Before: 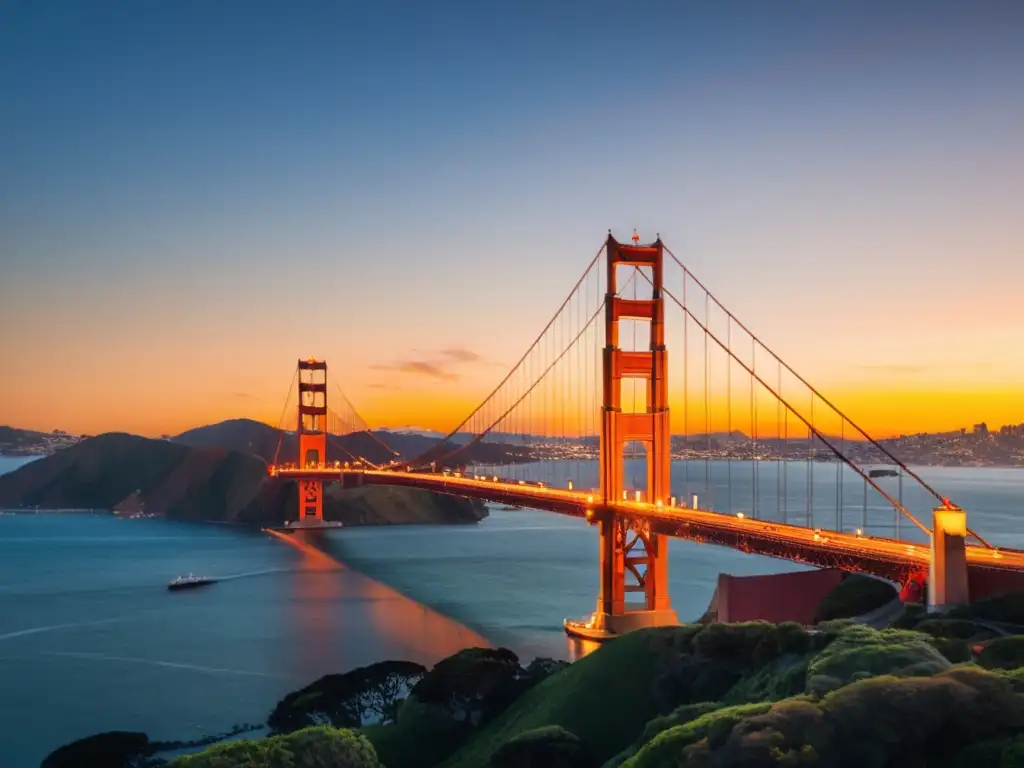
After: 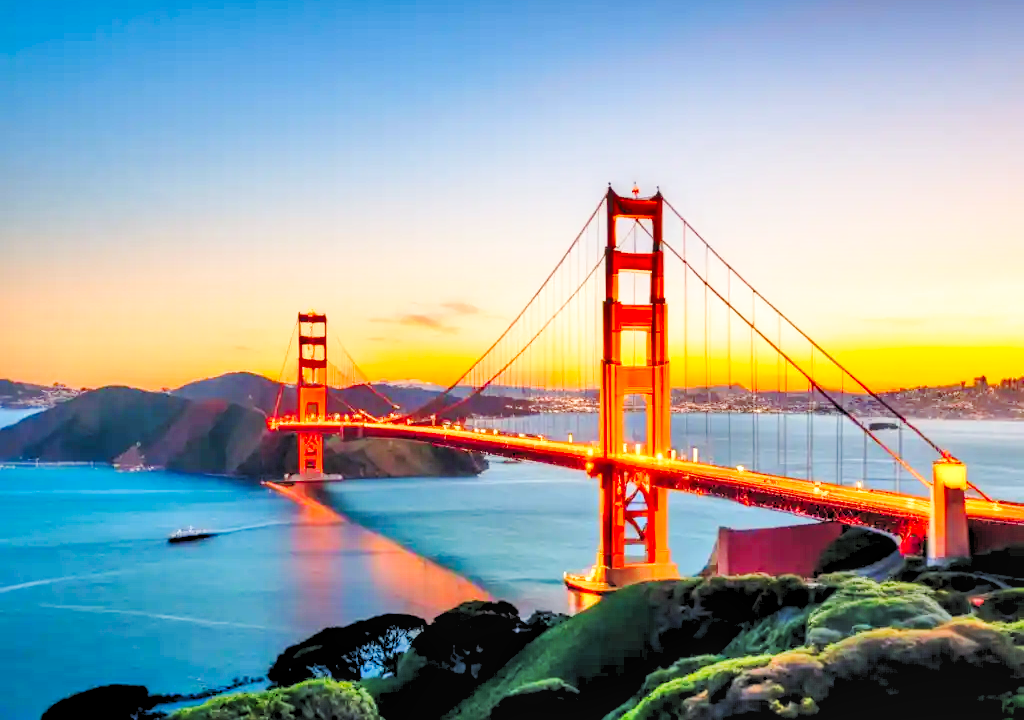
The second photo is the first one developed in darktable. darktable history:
base curve: curves: ch0 [(0, 0) (0.028, 0.03) (0.121, 0.232) (0.46, 0.748) (0.859, 0.968) (1, 1)], preserve colors none
shadows and highlights: low approximation 0.01, soften with gaussian
crop and rotate: top 6.203%
local contrast: on, module defaults
levels: levels [0.072, 0.414, 0.976]
tone equalizer: -7 EV 0.196 EV, -6 EV 0.116 EV, -5 EV 0.086 EV, -4 EV 0.078 EV, -2 EV -0.035 EV, -1 EV -0.022 EV, +0 EV -0.076 EV
